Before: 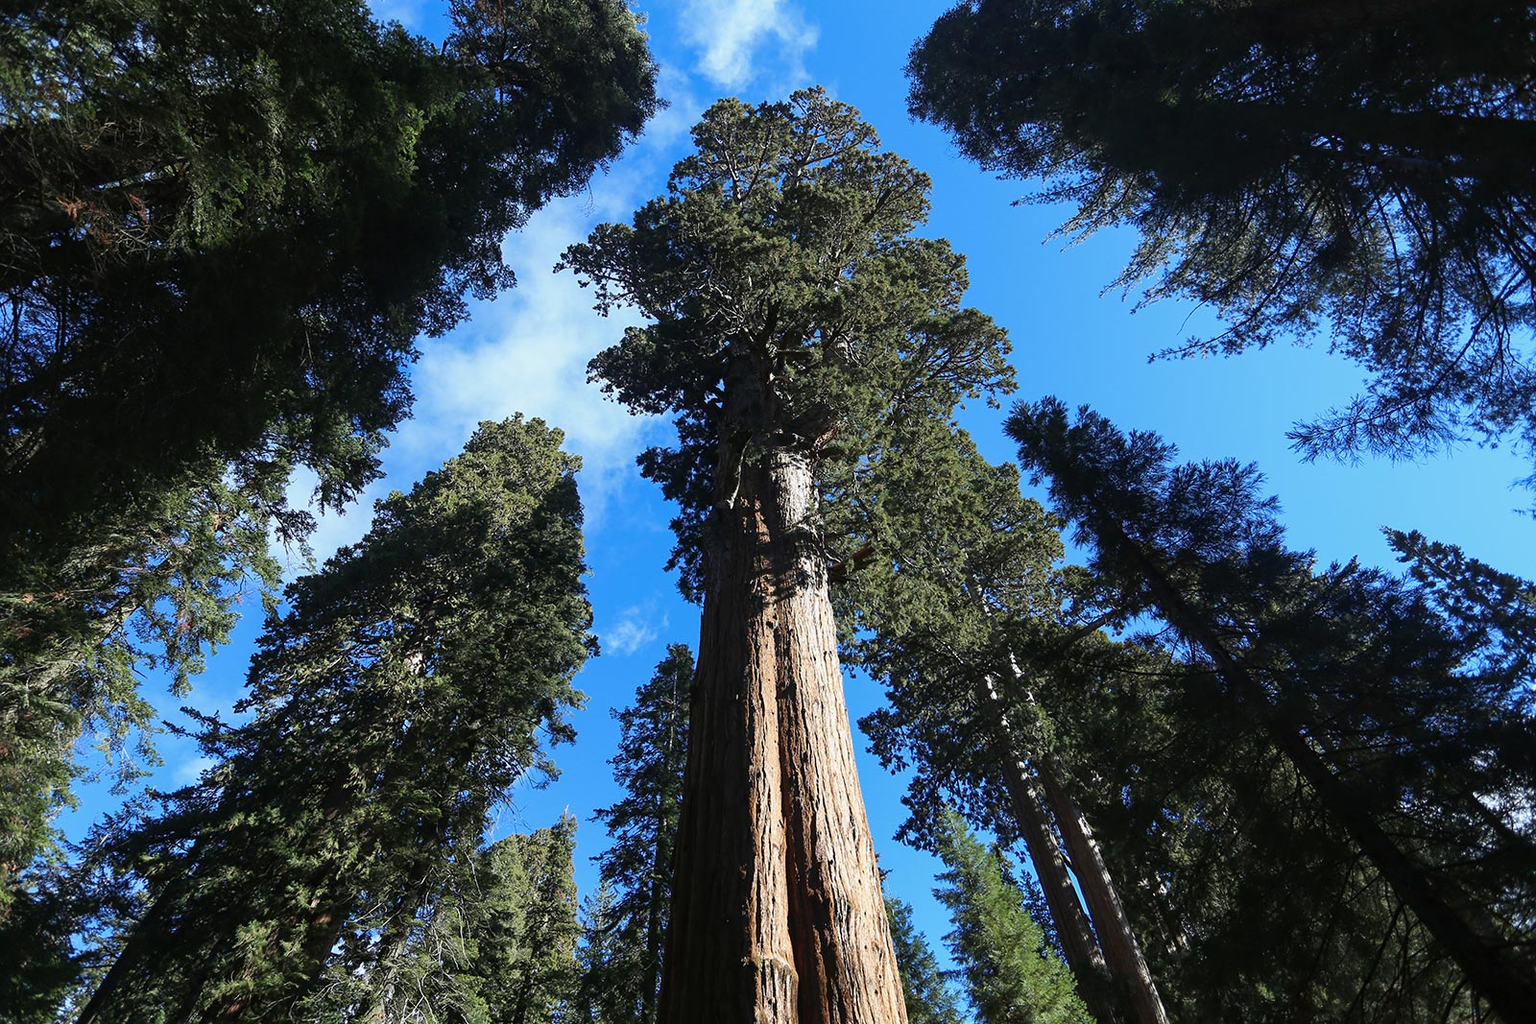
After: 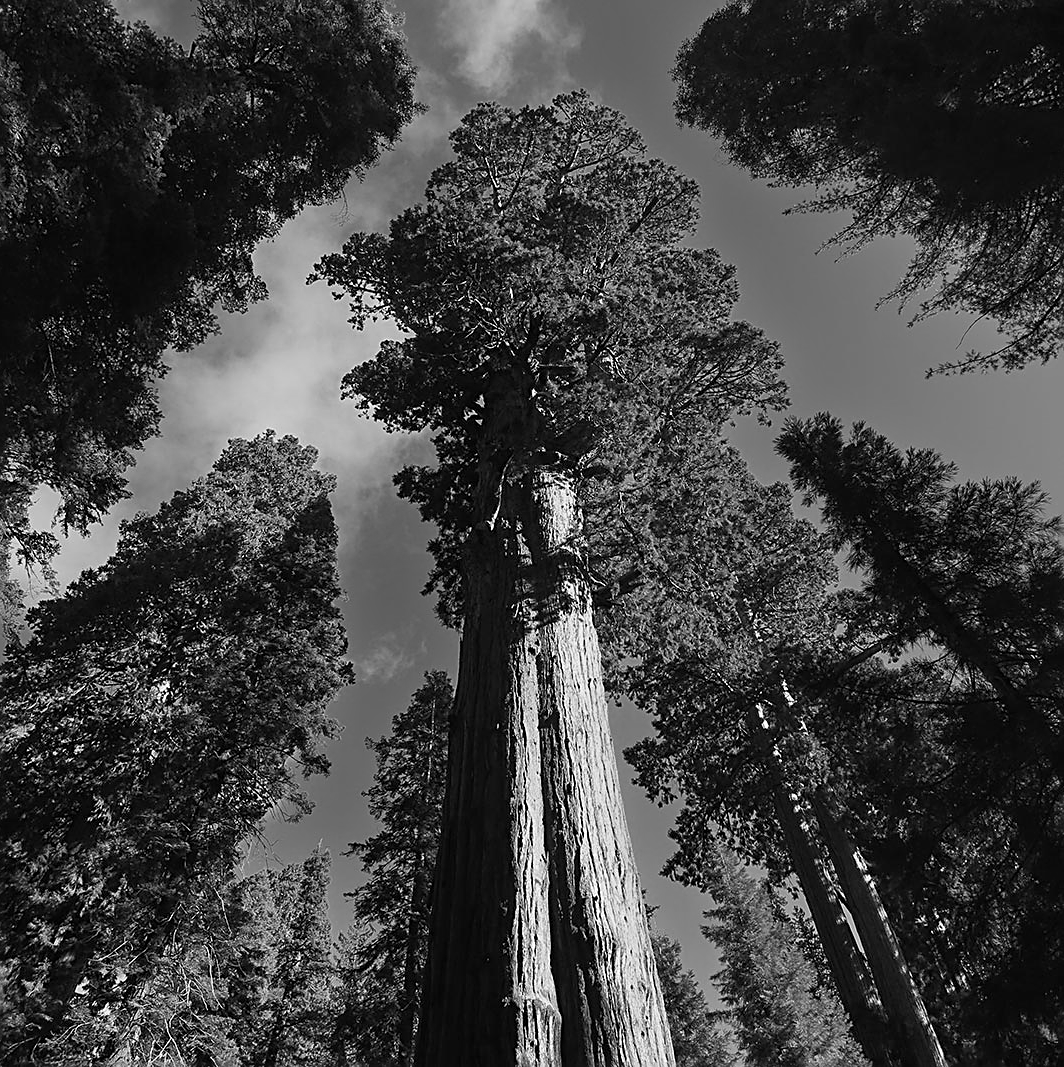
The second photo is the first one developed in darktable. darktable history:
sharpen: on, module defaults
monochrome: a 26.22, b 42.67, size 0.8
crop: left 16.899%, right 16.556%
